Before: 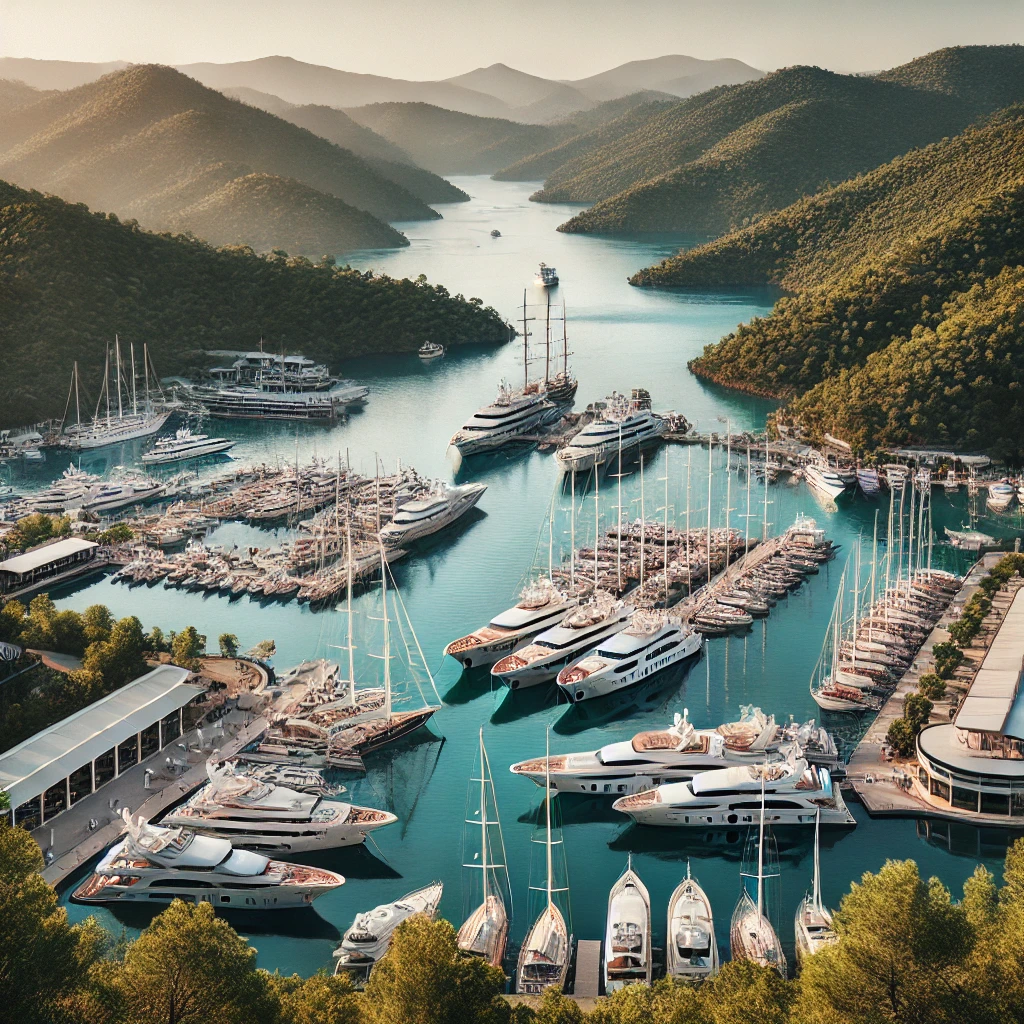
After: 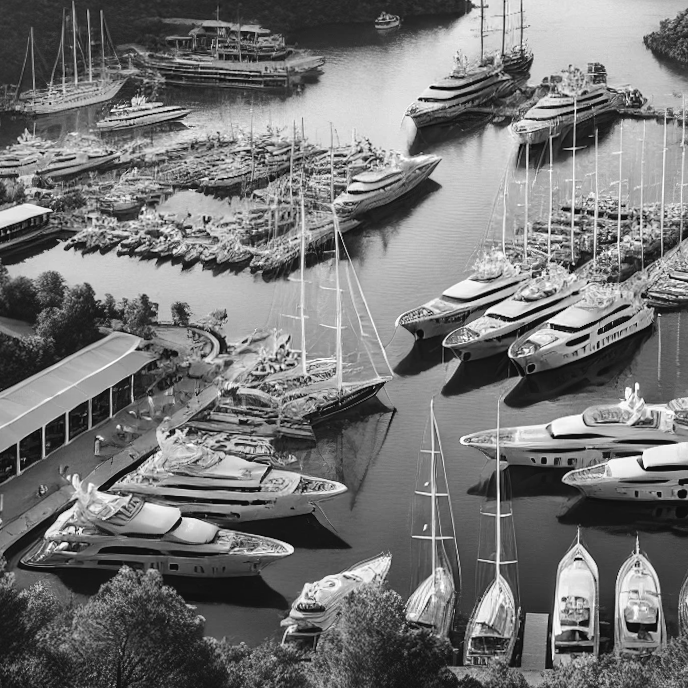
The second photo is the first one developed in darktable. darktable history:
monochrome: a -74.22, b 78.2
tone equalizer: -8 EV -0.417 EV, -7 EV -0.389 EV, -6 EV -0.333 EV, -5 EV -0.222 EV, -3 EV 0.222 EV, -2 EV 0.333 EV, -1 EV 0.389 EV, +0 EV 0.417 EV, edges refinement/feathering 500, mask exposure compensation -1.57 EV, preserve details no
crop and rotate: angle -0.82°, left 3.85%, top 31.828%, right 27.992%
contrast brightness saturation: contrast -0.08, brightness -0.04, saturation -0.11
